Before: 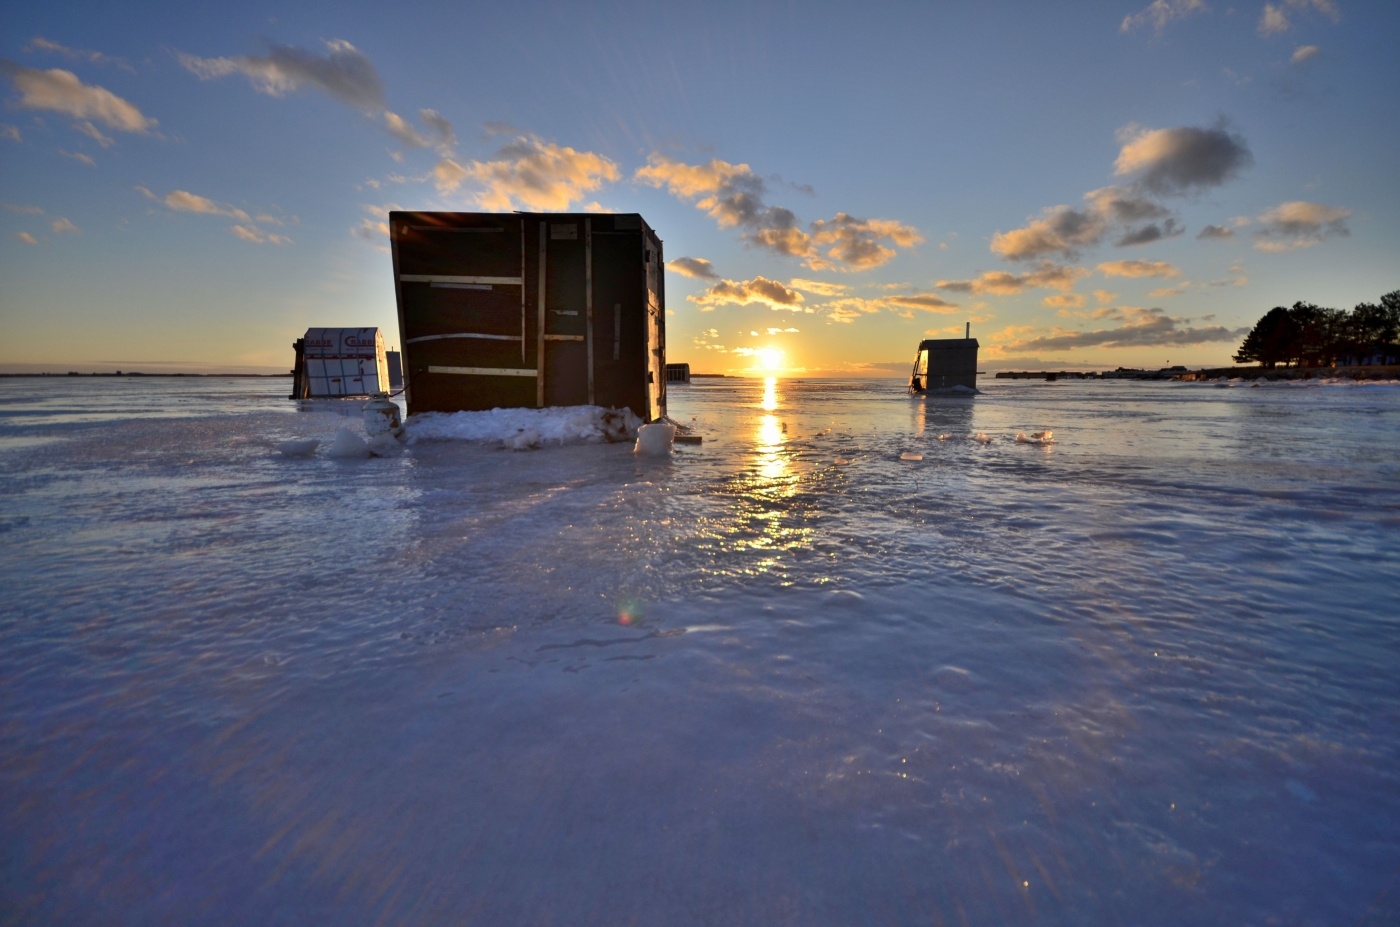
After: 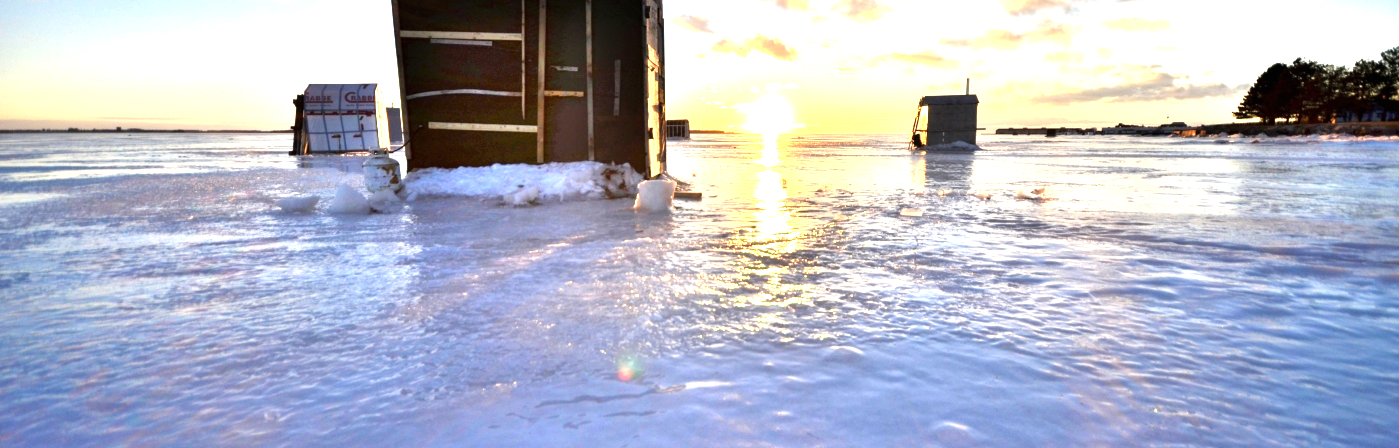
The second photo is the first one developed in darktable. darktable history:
crop and rotate: top 26.503%, bottom 25.165%
tone equalizer: -8 EV -0.745 EV, -7 EV -0.69 EV, -6 EV -0.566 EV, -5 EV -0.384 EV, -3 EV 0.382 EV, -2 EV 0.6 EV, -1 EV 0.682 EV, +0 EV 0.723 EV
exposure: black level correction 0, exposure 1.298 EV, compensate highlight preservation false
